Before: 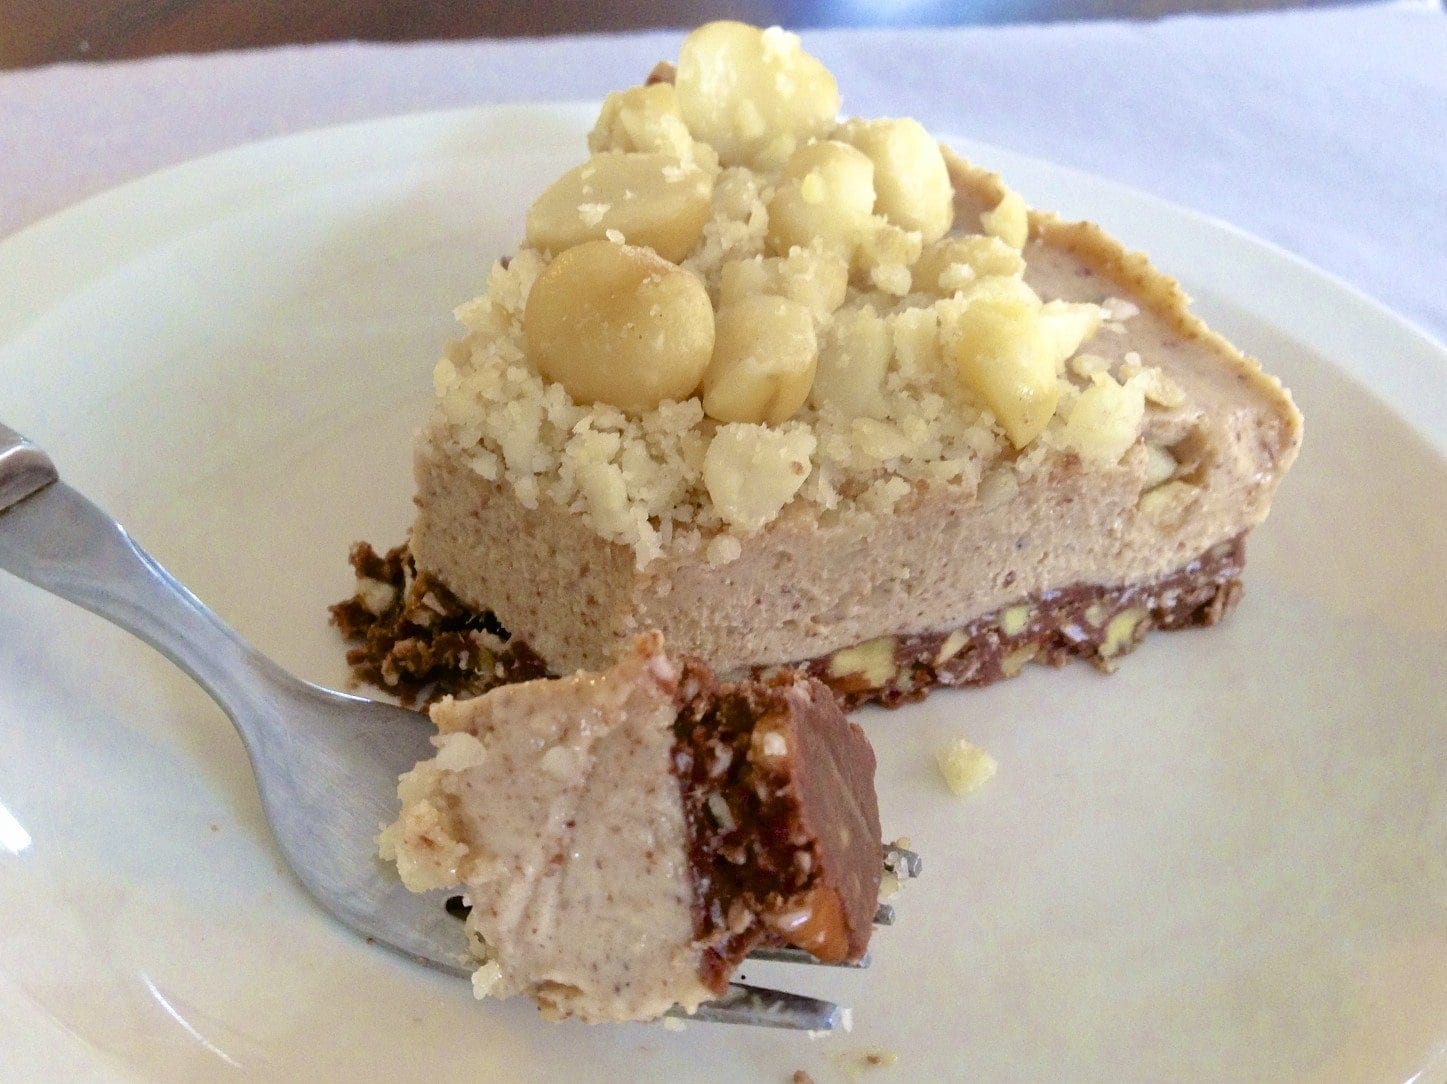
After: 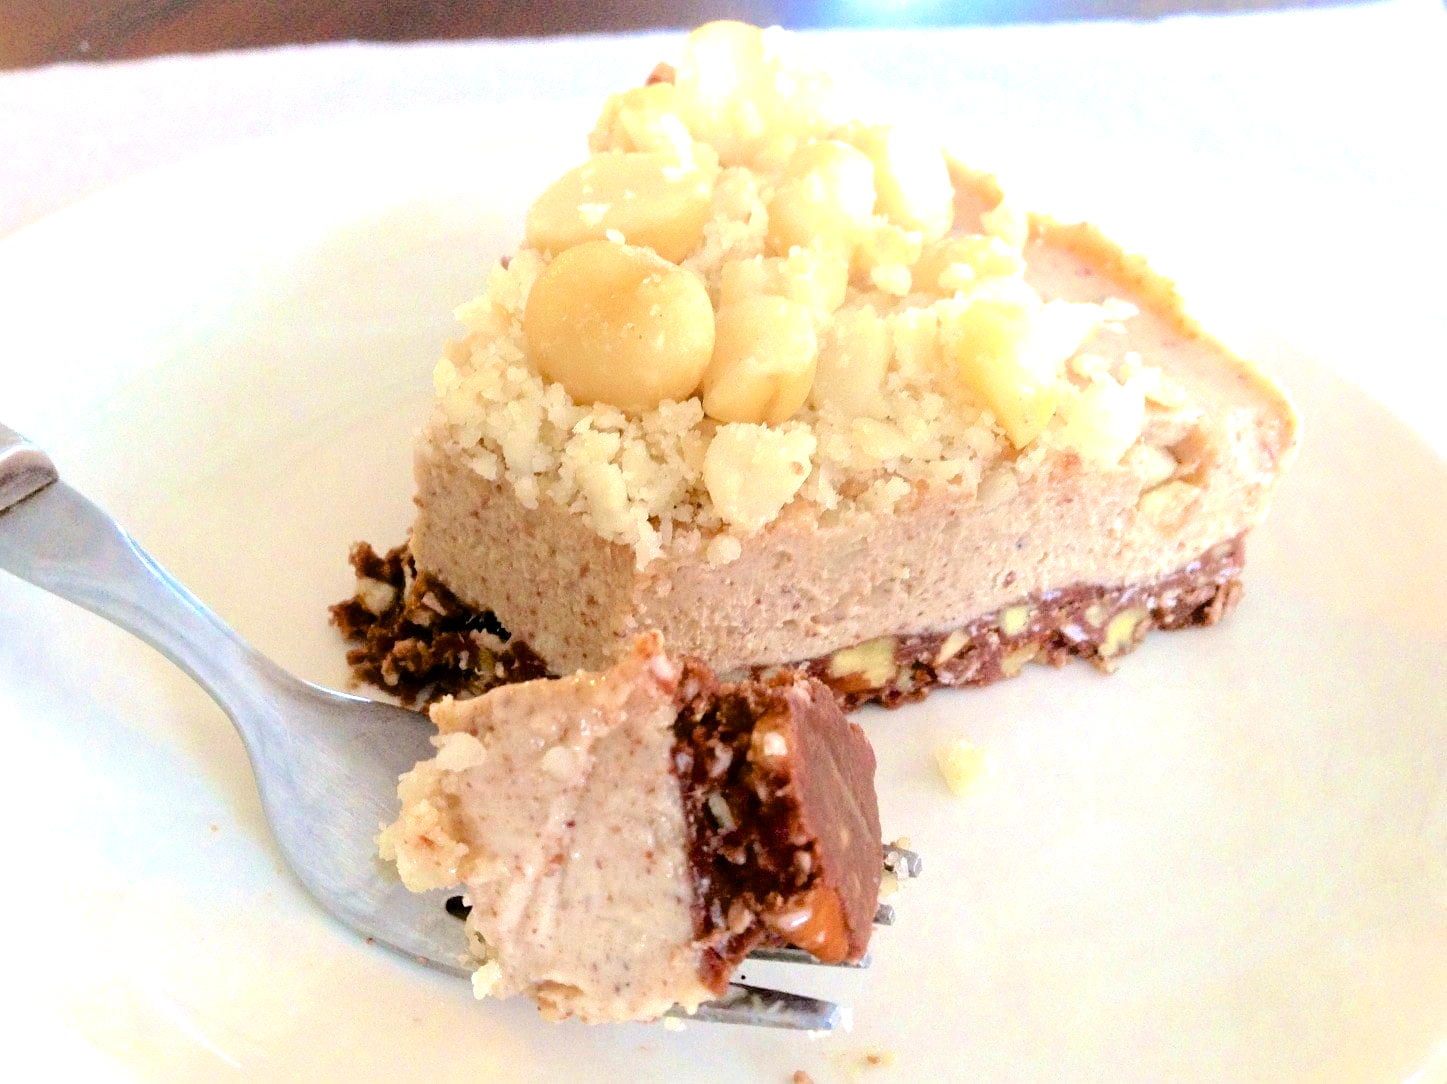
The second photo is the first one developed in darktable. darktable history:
tone equalizer: -8 EV -0.776 EV, -7 EV -0.71 EV, -6 EV -0.597 EV, -5 EV -0.378 EV, -3 EV 0.371 EV, -2 EV 0.6 EV, -1 EV 0.69 EV, +0 EV 0.771 EV
shadows and highlights: radius 92.73, shadows -14.7, white point adjustment 0.243, highlights 31.8, compress 48.37%, soften with gaussian
